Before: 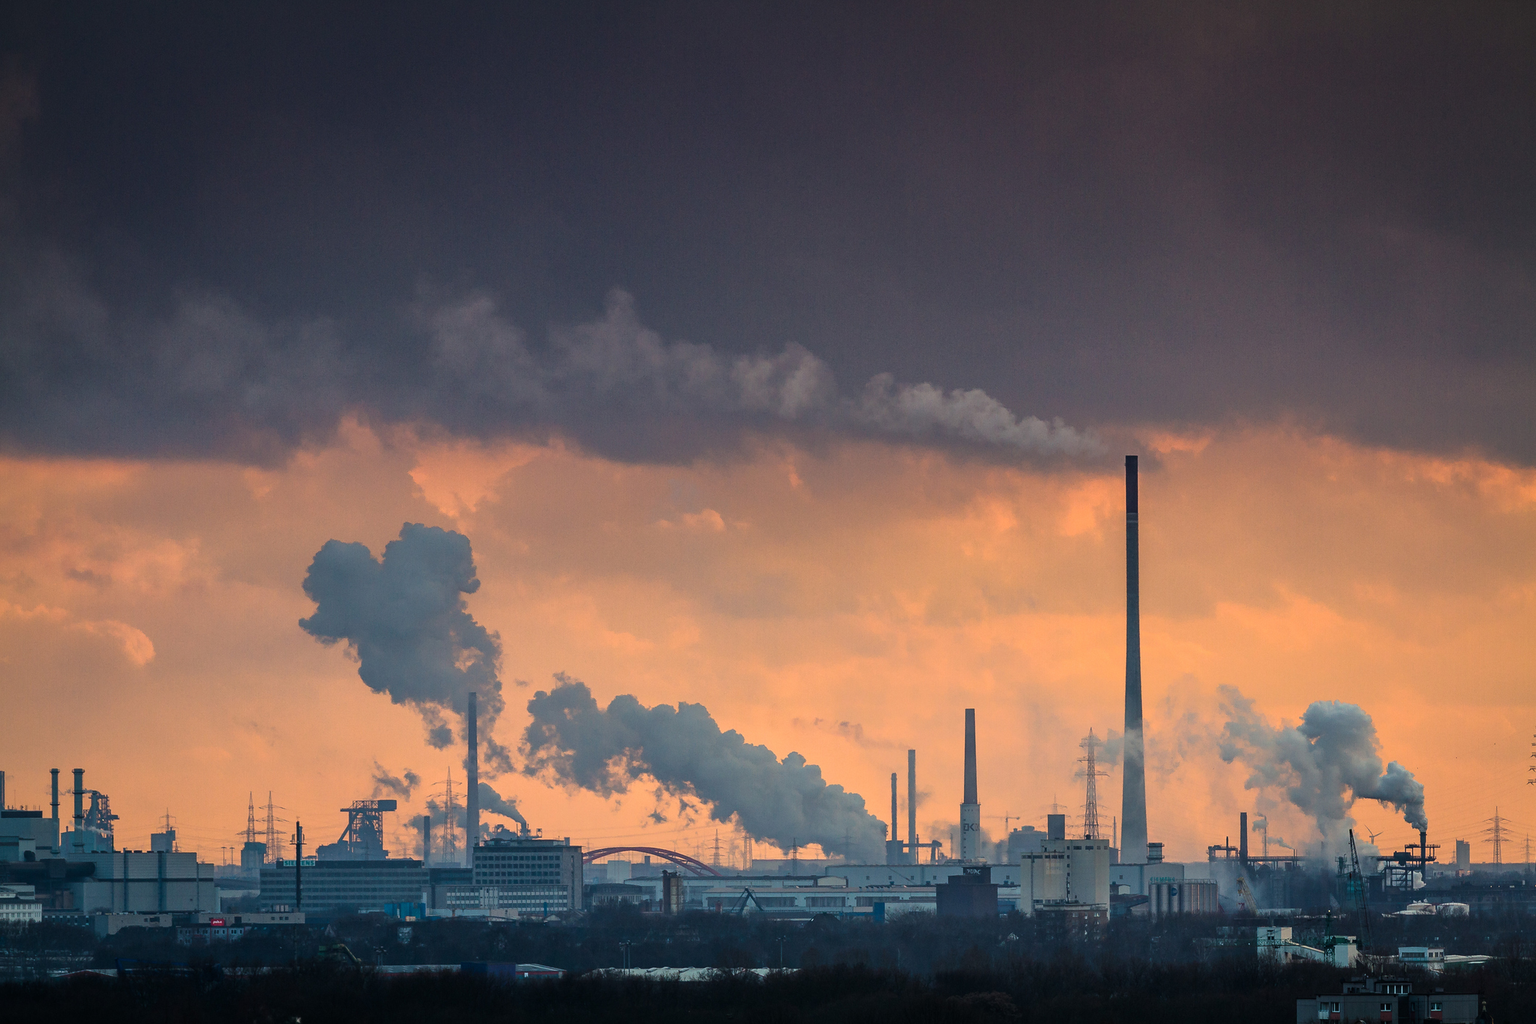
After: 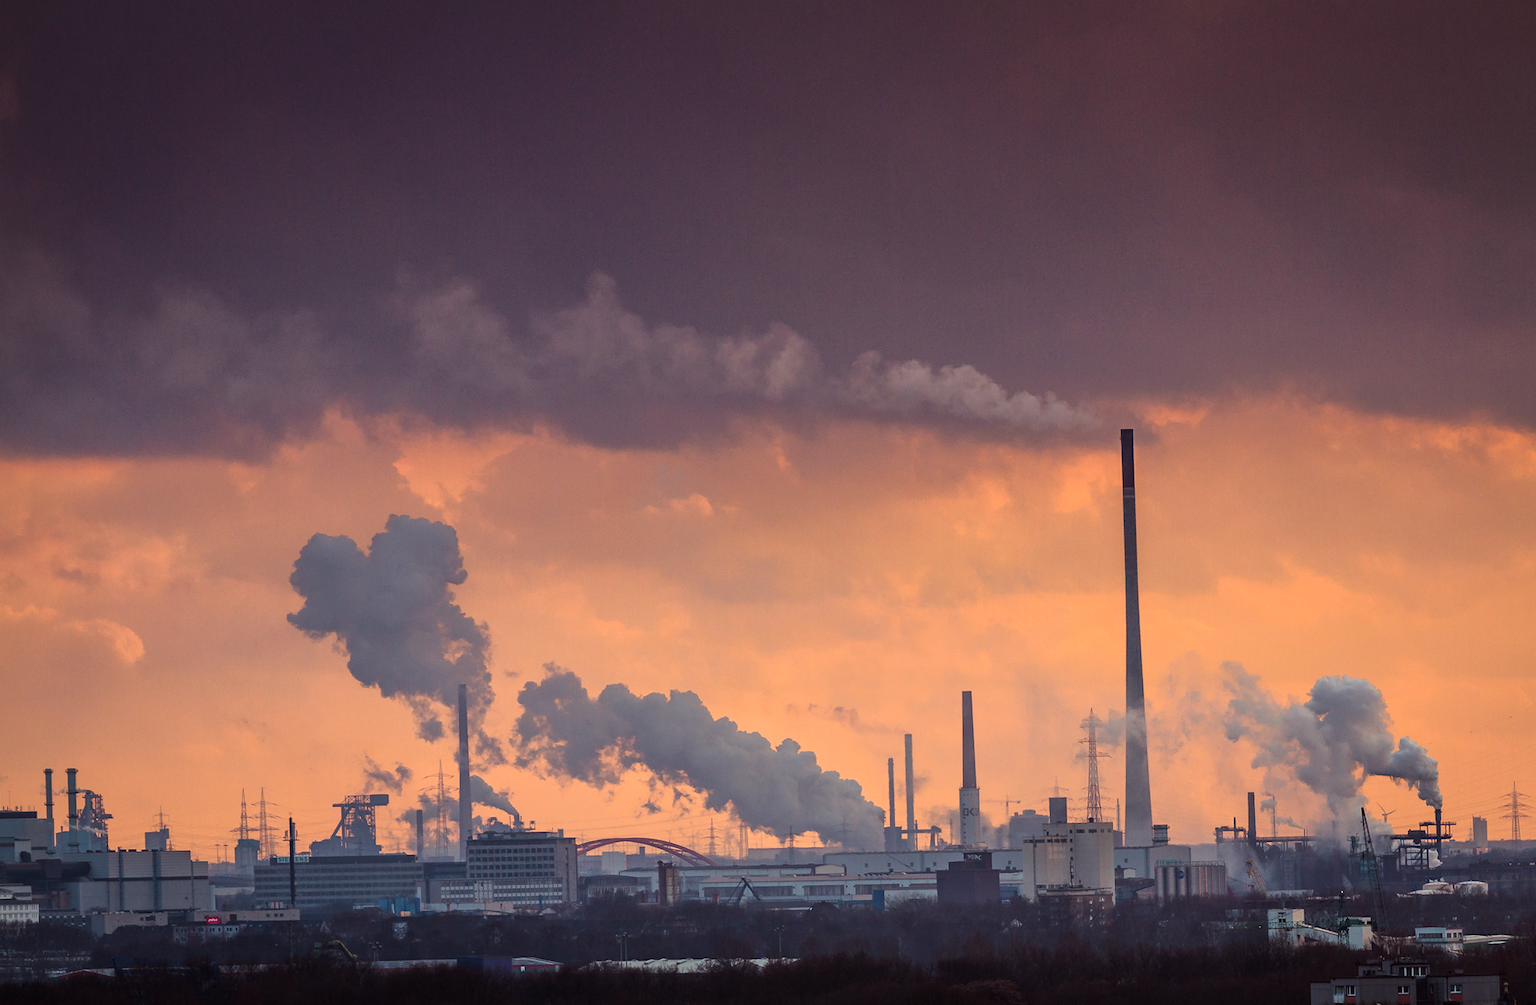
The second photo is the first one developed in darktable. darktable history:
rotate and perspective: rotation -1.32°, lens shift (horizontal) -0.031, crop left 0.015, crop right 0.985, crop top 0.047, crop bottom 0.982
rgb levels: mode RGB, independent channels, levels [[0, 0.474, 1], [0, 0.5, 1], [0, 0.5, 1]]
